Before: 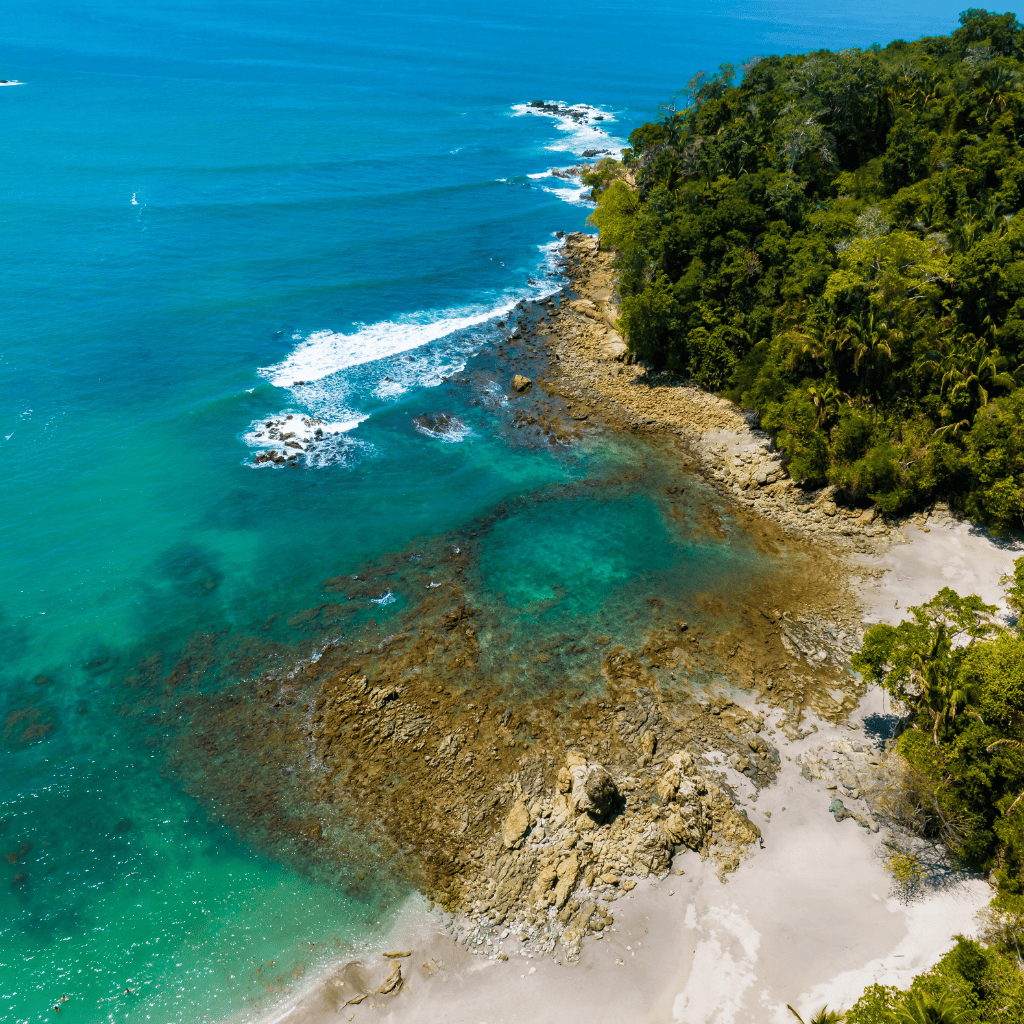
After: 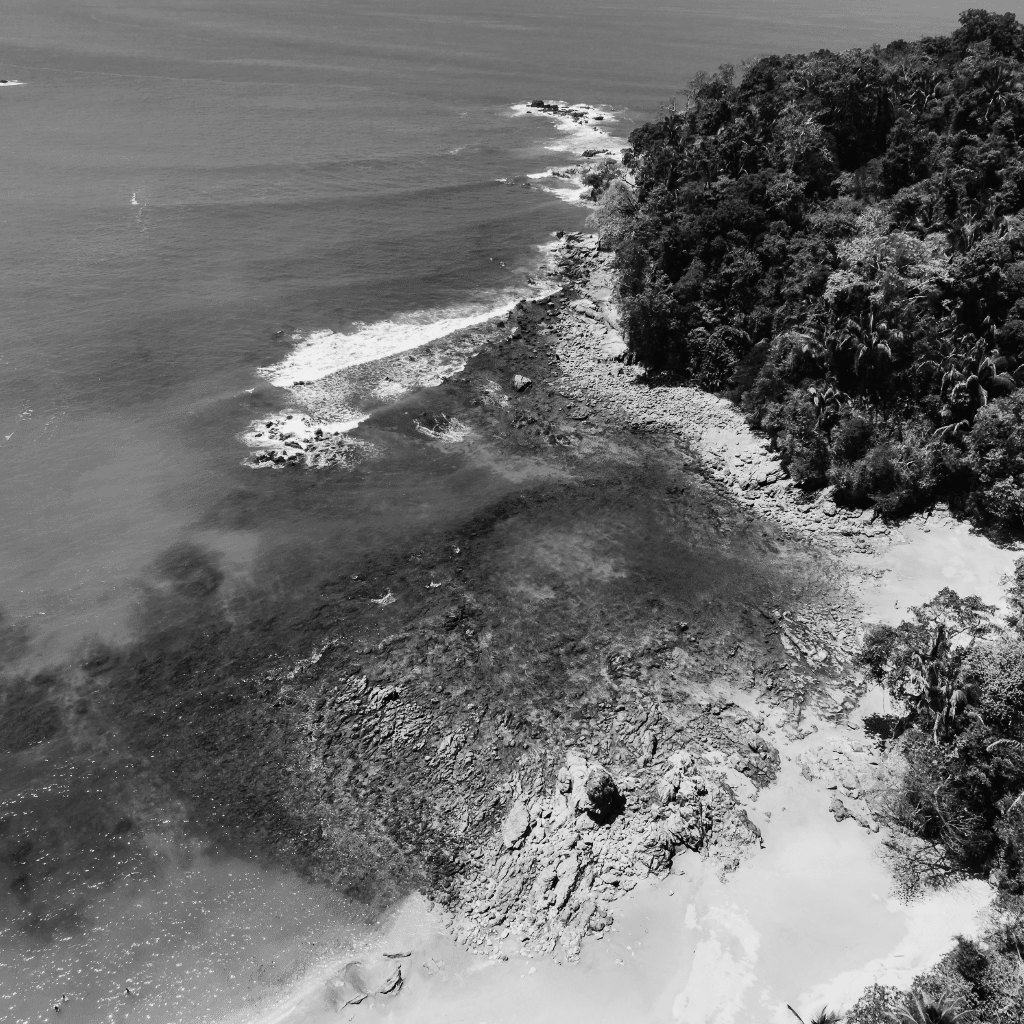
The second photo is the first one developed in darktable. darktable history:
color zones: curves: ch0 [(0, 0.5) (0.125, 0.4) (0.25, 0.5) (0.375, 0.4) (0.5, 0.4) (0.625, 0.35) (0.75, 0.35) (0.875, 0.5)]; ch1 [(0, 0.35) (0.125, 0.45) (0.25, 0.35) (0.375, 0.35) (0.5, 0.35) (0.625, 0.35) (0.75, 0.45) (0.875, 0.35)]; ch2 [(0, 0.6) (0.125, 0.5) (0.25, 0.5) (0.375, 0.6) (0.5, 0.6) (0.625, 0.5) (0.75, 0.5) (0.875, 0.5)]
monochrome: on, module defaults
rgb curve: curves: ch0 [(0, 0) (0.21, 0.15) (0.24, 0.21) (0.5, 0.75) (0.75, 0.96) (0.89, 0.99) (1, 1)]; ch1 [(0, 0.02) (0.21, 0.13) (0.25, 0.2) (0.5, 0.67) (0.75, 0.9) (0.89, 0.97) (1, 1)]; ch2 [(0, 0.02) (0.21, 0.13) (0.25, 0.2) (0.5, 0.67) (0.75, 0.9) (0.89, 0.97) (1, 1)], compensate middle gray true | blend: blend mode normal, opacity 50%; mask: uniform (no mask)
color balance rgb: shadows lift › luminance -10%, shadows lift › chroma 1%, shadows lift › hue 113°, power › luminance -15%, highlights gain › chroma 0.2%, highlights gain › hue 333°, global offset › luminance 0.5%, perceptual saturation grading › global saturation 20%, perceptual saturation grading › highlights -50%, perceptual saturation grading › shadows 25%, contrast -10%
